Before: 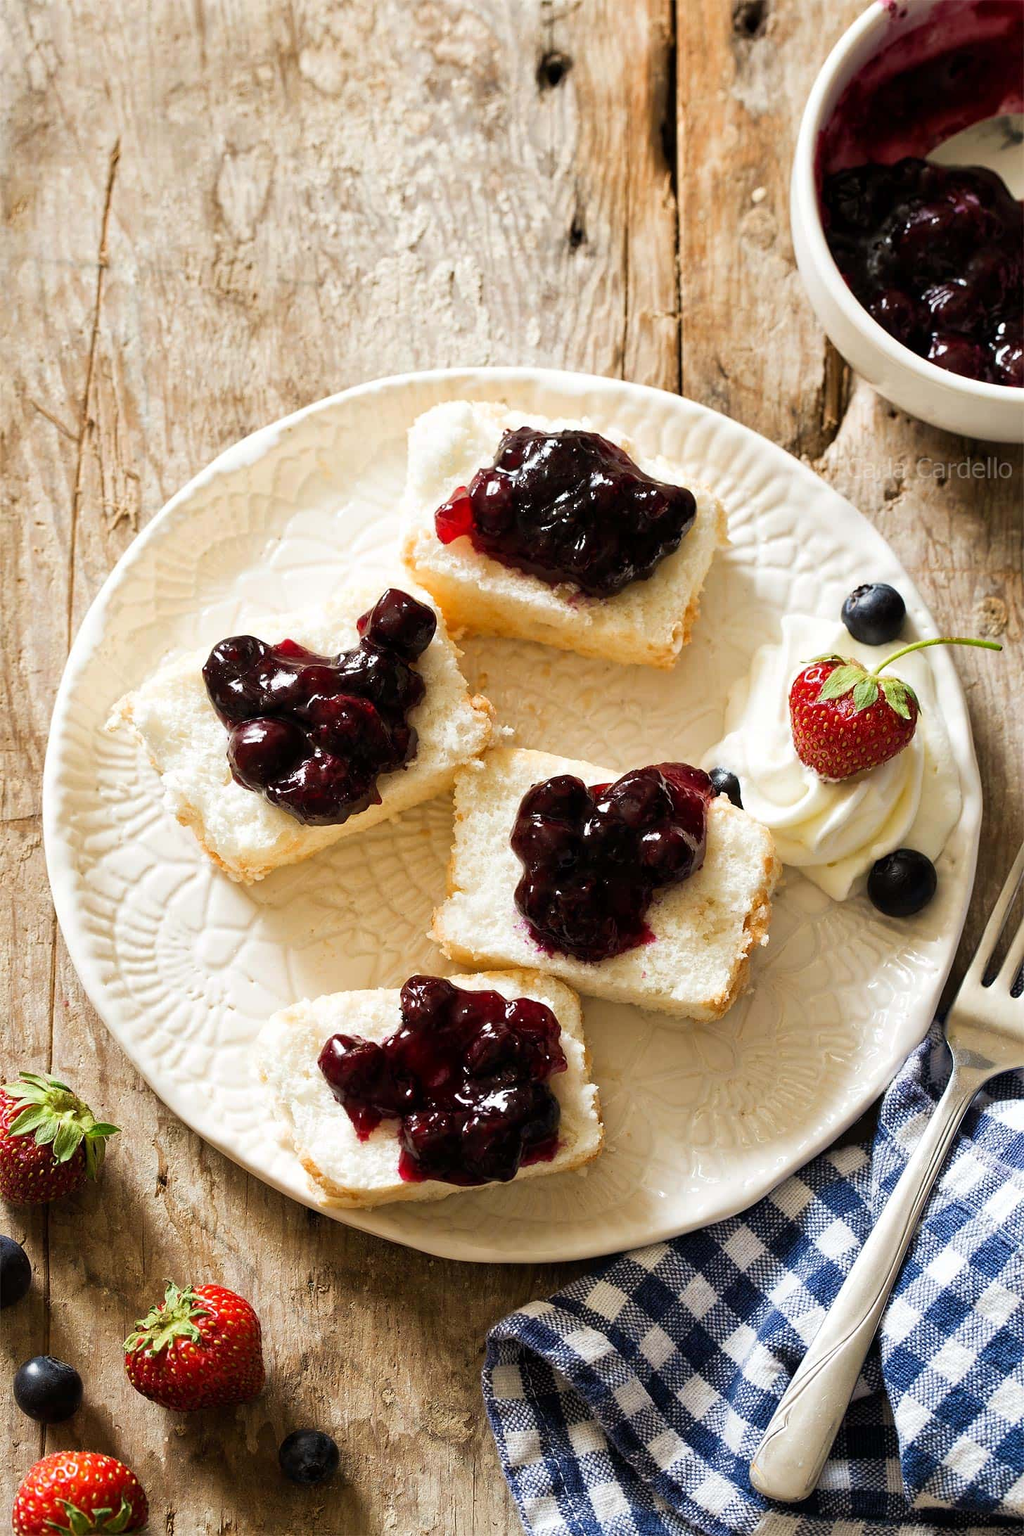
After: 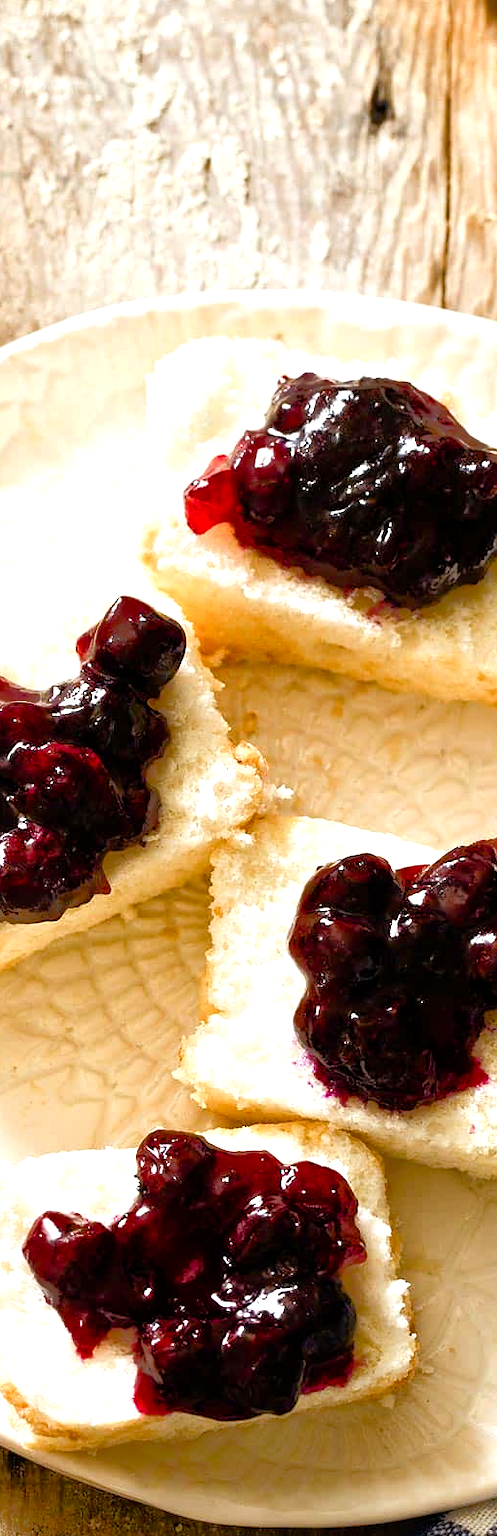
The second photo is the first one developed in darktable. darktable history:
crop and rotate: left 29.476%, top 10.214%, right 35.32%, bottom 17.333%
color balance rgb: perceptual saturation grading › global saturation 25%, perceptual saturation grading › highlights -50%, perceptual saturation grading › shadows 30%, perceptual brilliance grading › global brilliance 12%, global vibrance 20%
tone equalizer: -8 EV -0.528 EV, -7 EV -0.319 EV, -6 EV -0.083 EV, -5 EV 0.413 EV, -4 EV 0.985 EV, -3 EV 0.791 EV, -2 EV -0.01 EV, -1 EV 0.14 EV, +0 EV -0.012 EV, smoothing 1
